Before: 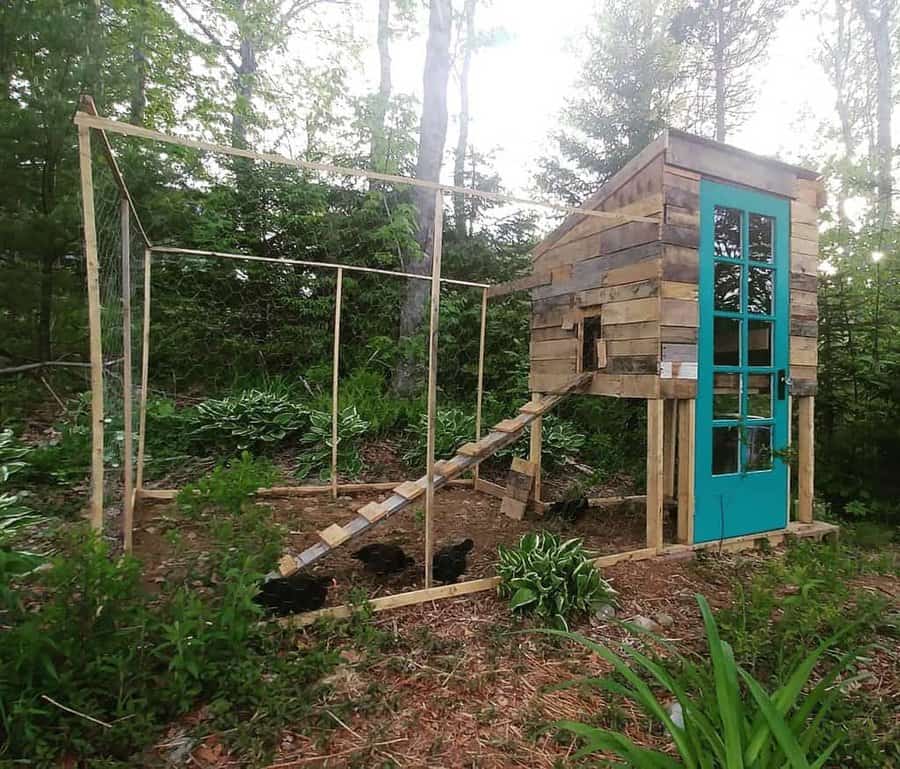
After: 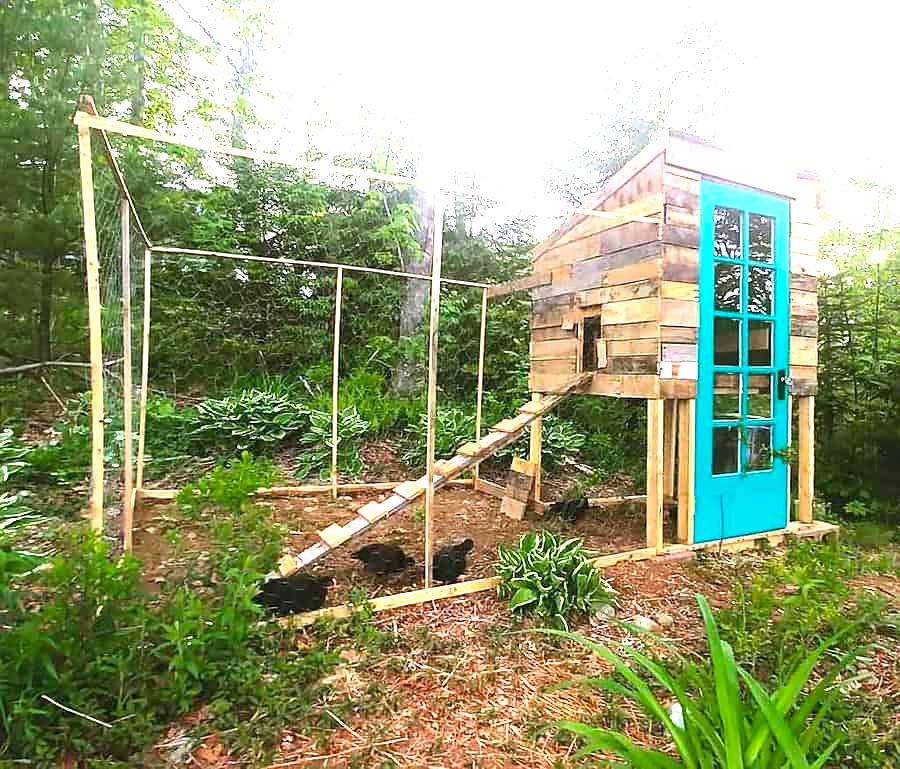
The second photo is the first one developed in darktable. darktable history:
color balance rgb: perceptual saturation grading › global saturation 17.021%, global vibrance 20%
sharpen: radius 1.551, amount 0.376, threshold 1.723
exposure: black level correction 0, exposure 1.681 EV, compensate exposure bias true, compensate highlight preservation false
